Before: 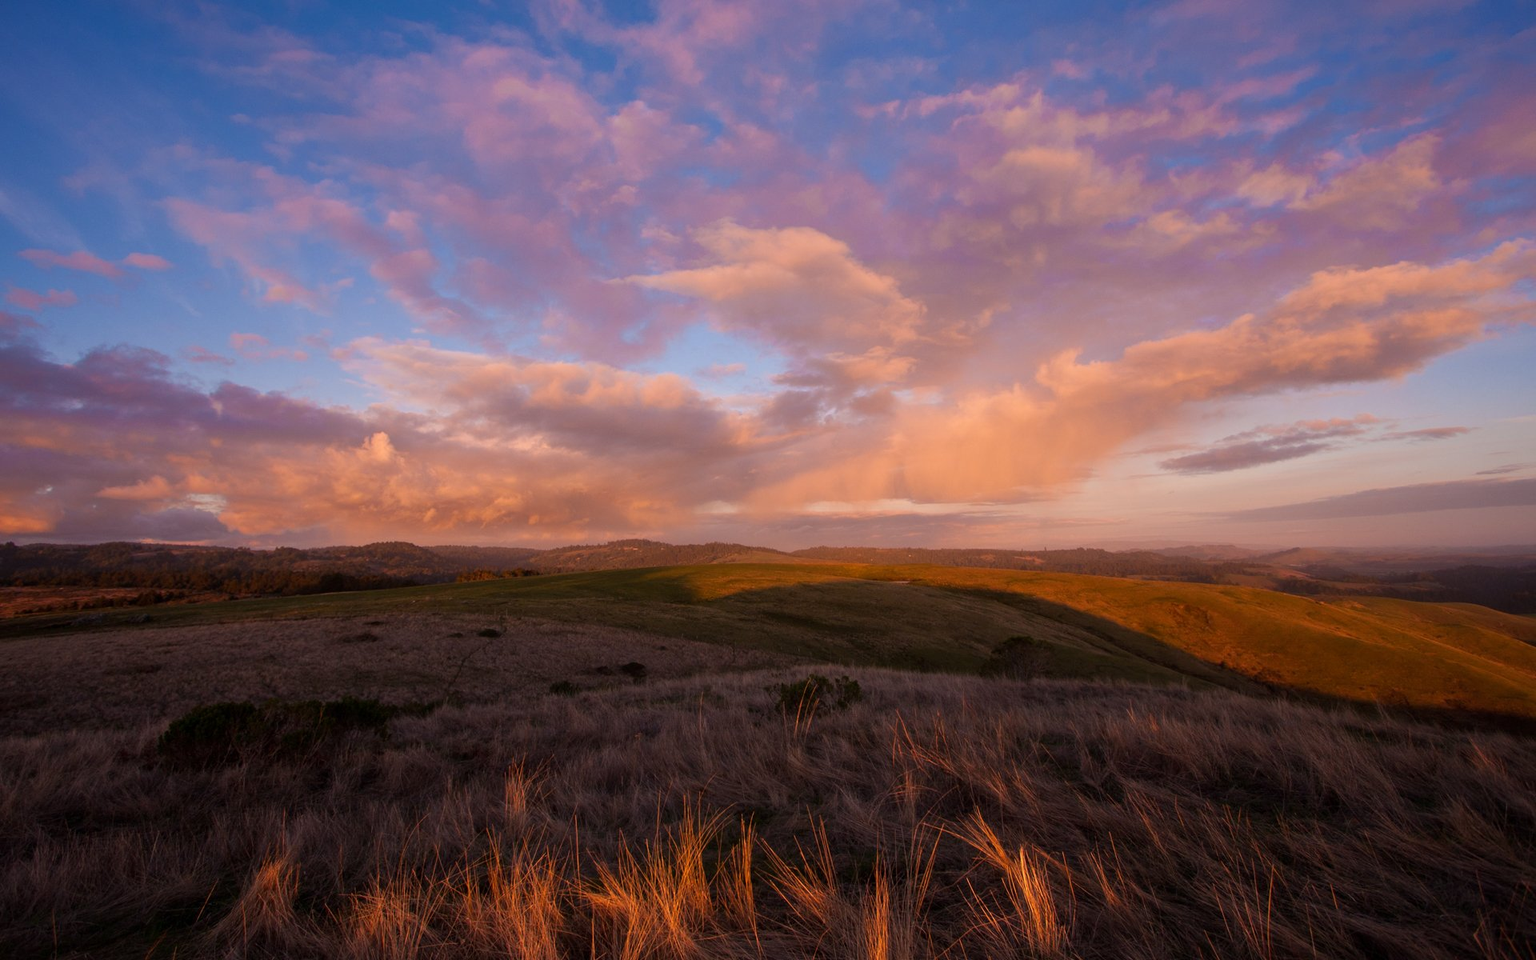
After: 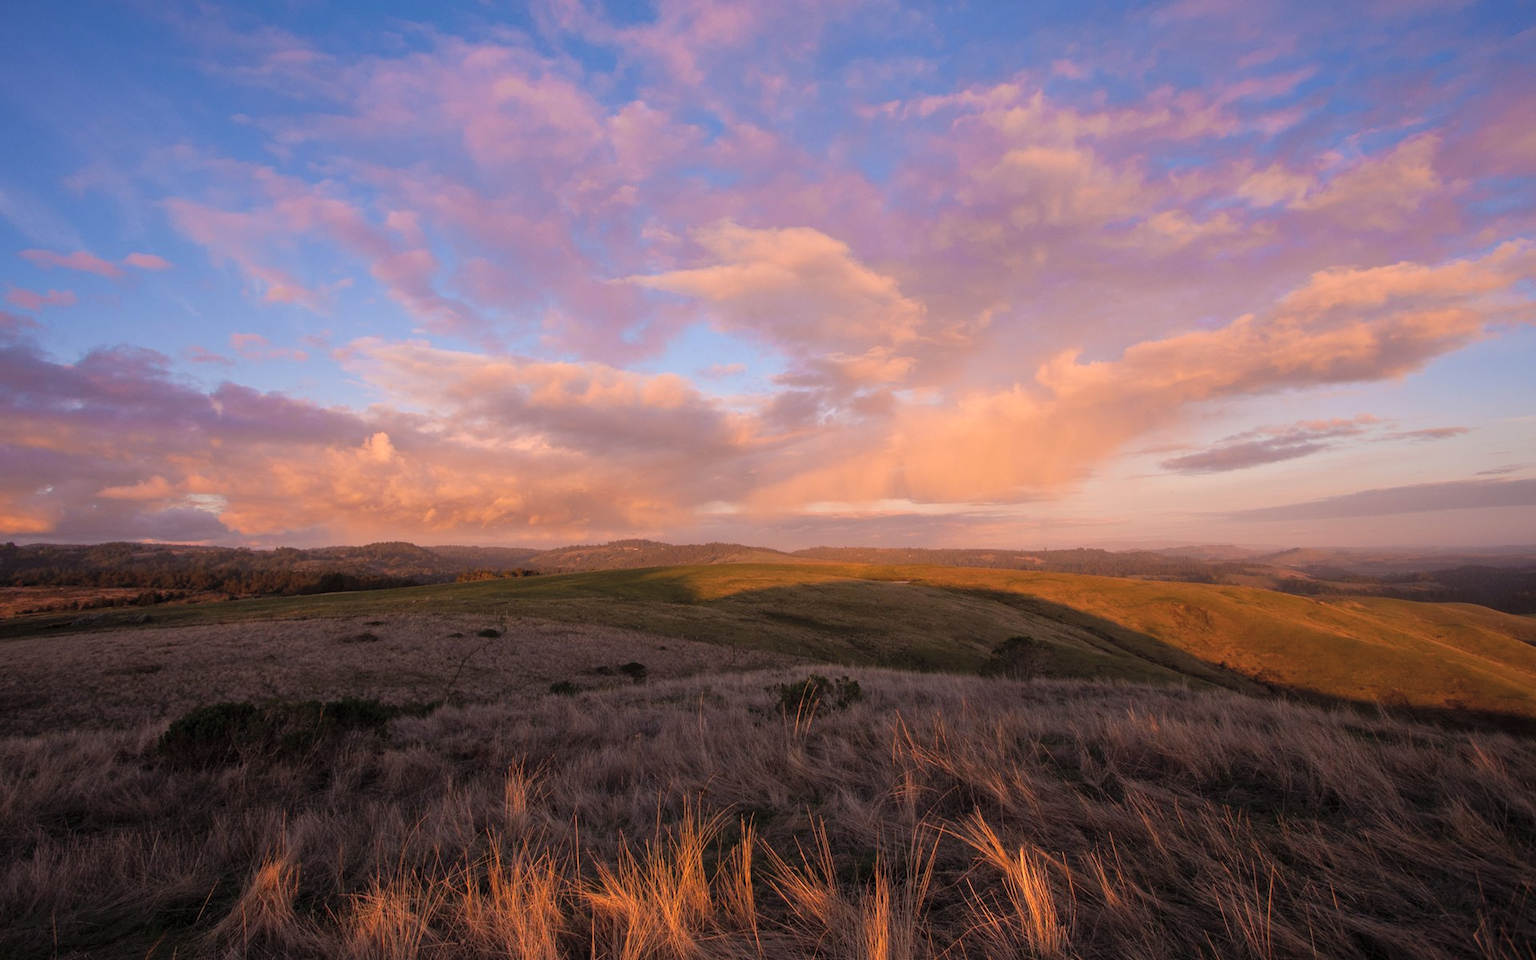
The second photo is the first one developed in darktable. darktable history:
color zones: curves: ch0 [(0.25, 0.5) (0.428, 0.473) (0.75, 0.5)]; ch1 [(0.243, 0.479) (0.398, 0.452) (0.75, 0.5)]
contrast brightness saturation: brightness 0.144
